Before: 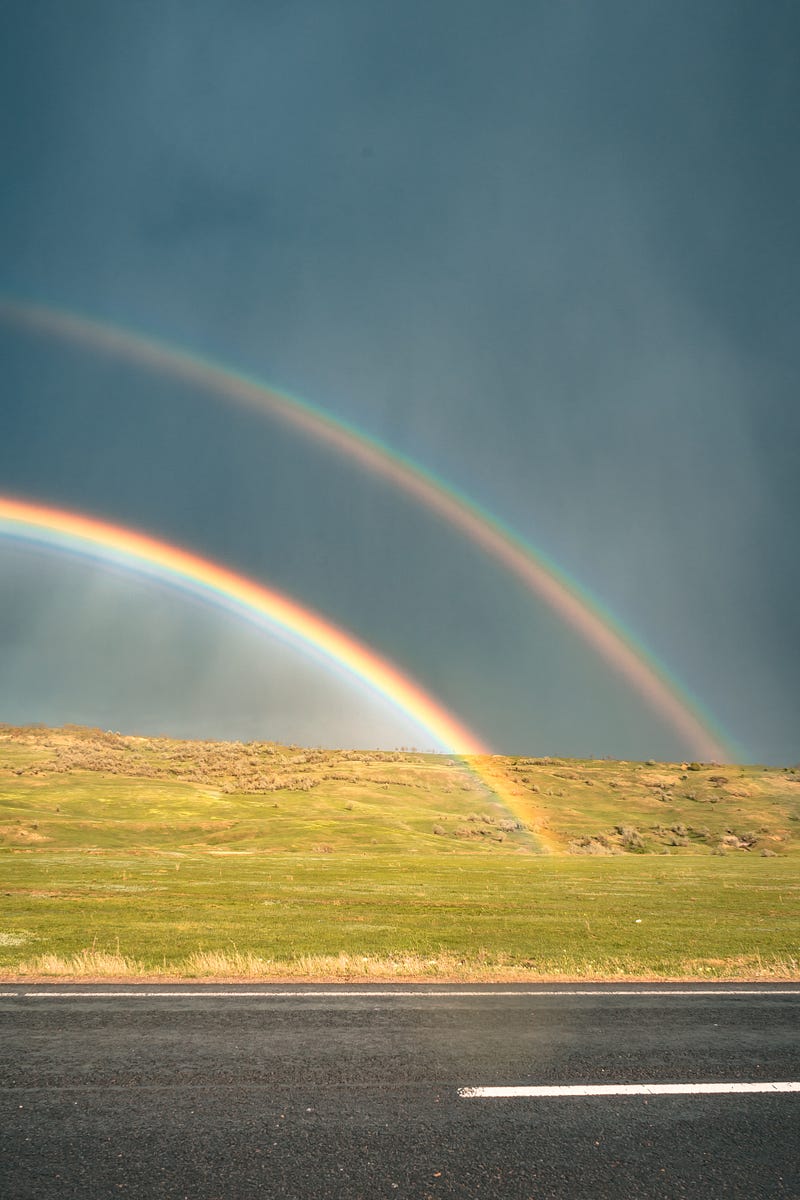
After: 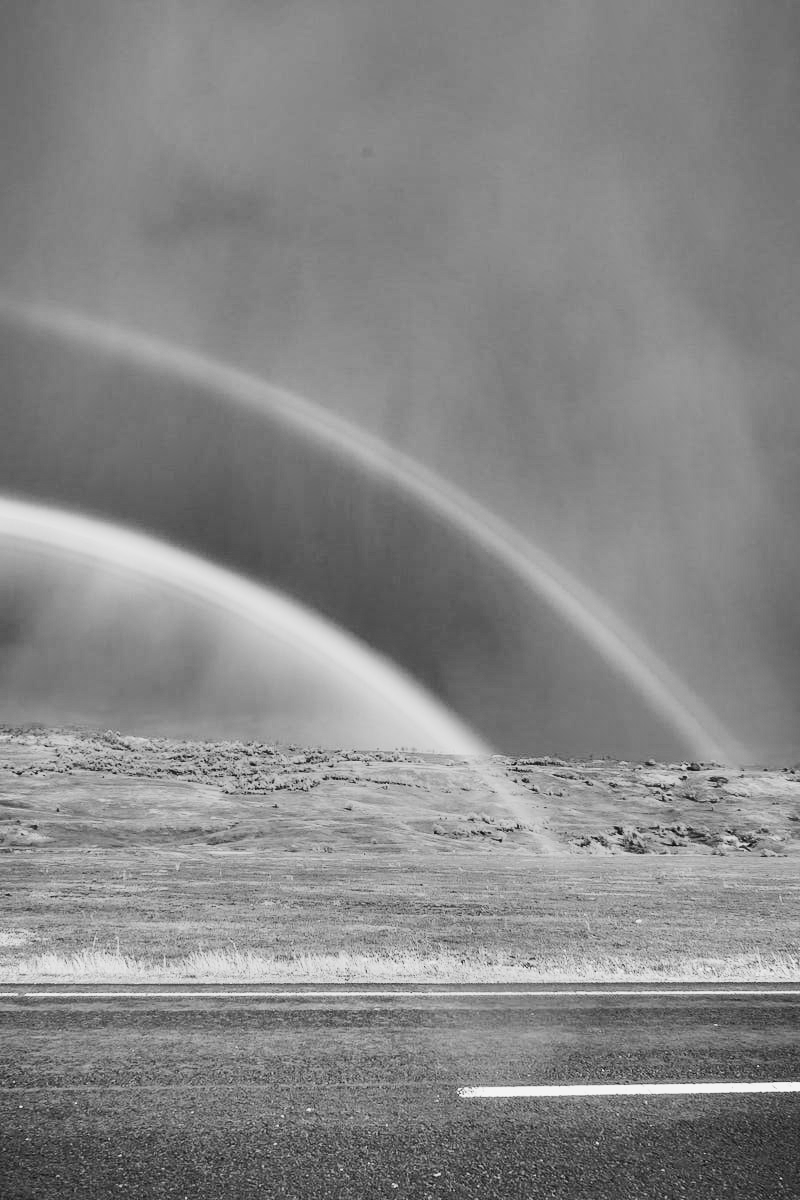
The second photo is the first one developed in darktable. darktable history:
exposure: exposure 1 EV, compensate highlight preservation false
monochrome: on, module defaults
shadows and highlights: shadows 19.13, highlights -83.41, soften with gaussian
sigmoid: contrast 1.8, skew -0.2, preserve hue 0%, red attenuation 0.1, red rotation 0.035, green attenuation 0.1, green rotation -0.017, blue attenuation 0.15, blue rotation -0.052, base primaries Rec2020
